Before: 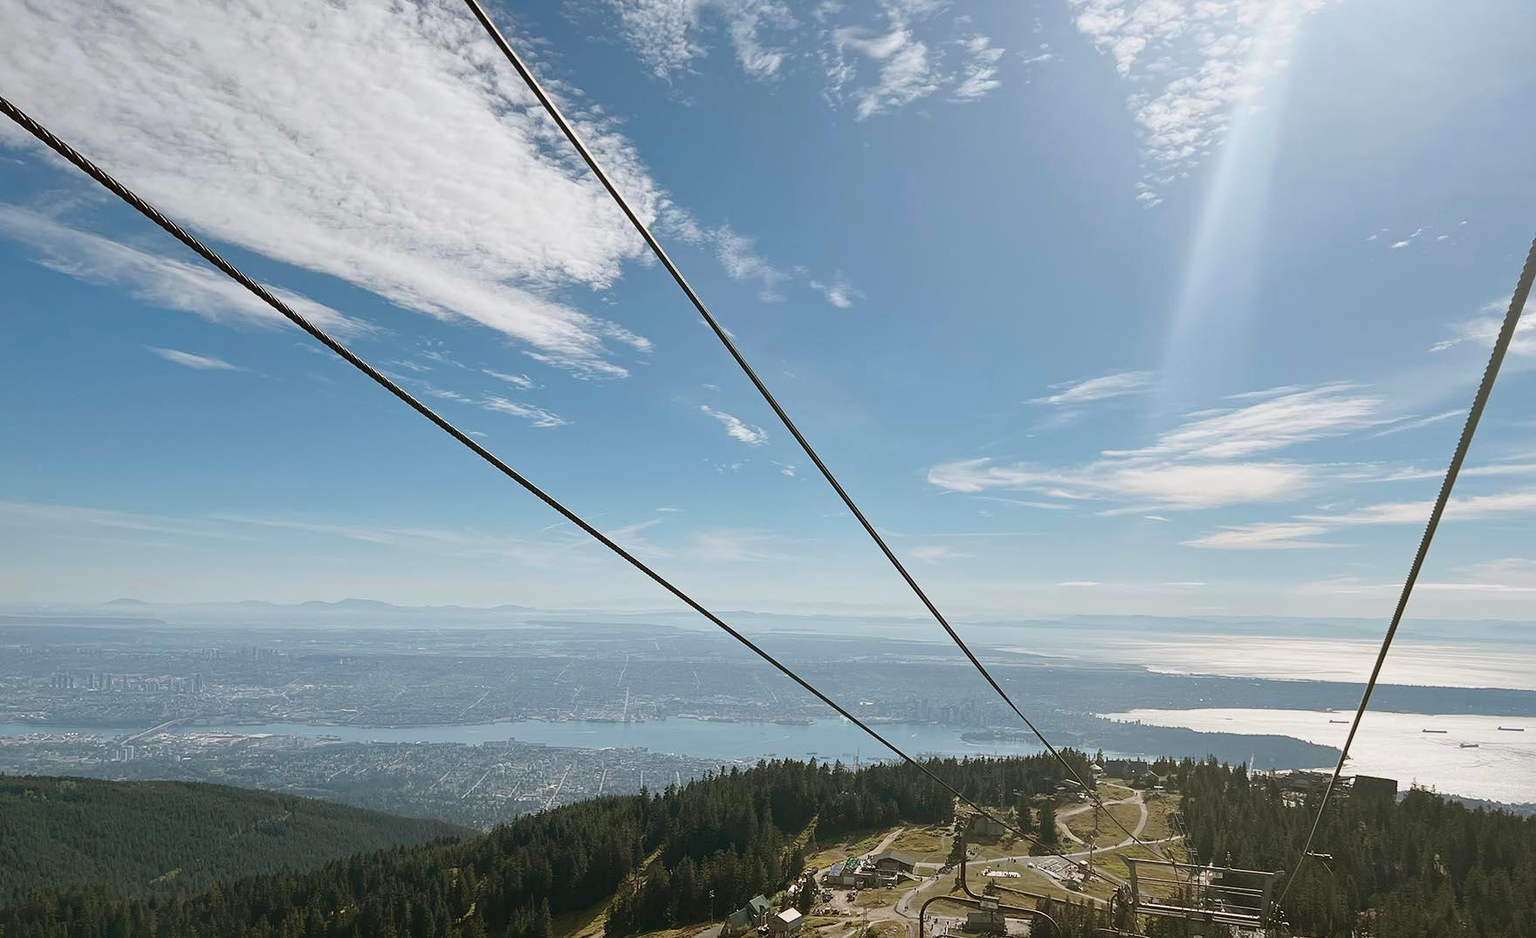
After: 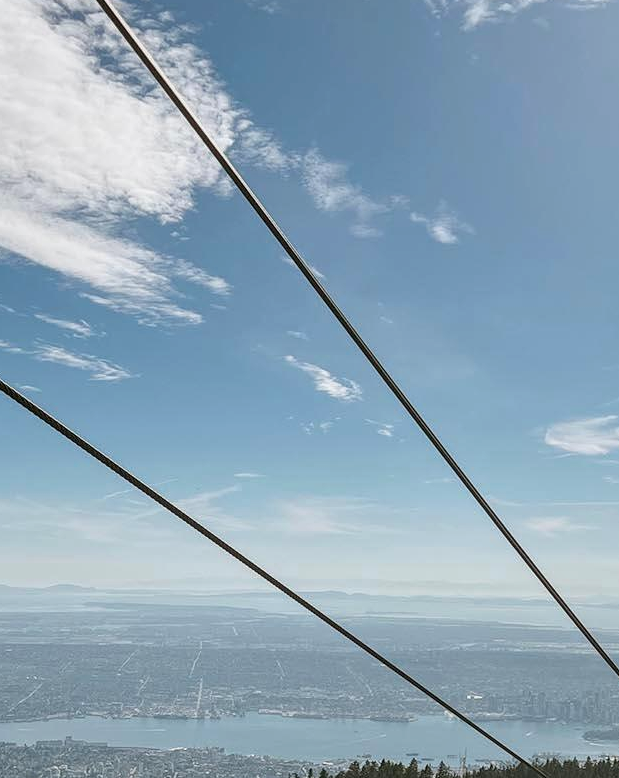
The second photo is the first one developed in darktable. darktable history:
crop and rotate: left 29.476%, top 10.214%, right 35.32%, bottom 17.333%
contrast brightness saturation: saturation -0.05
local contrast: on, module defaults
